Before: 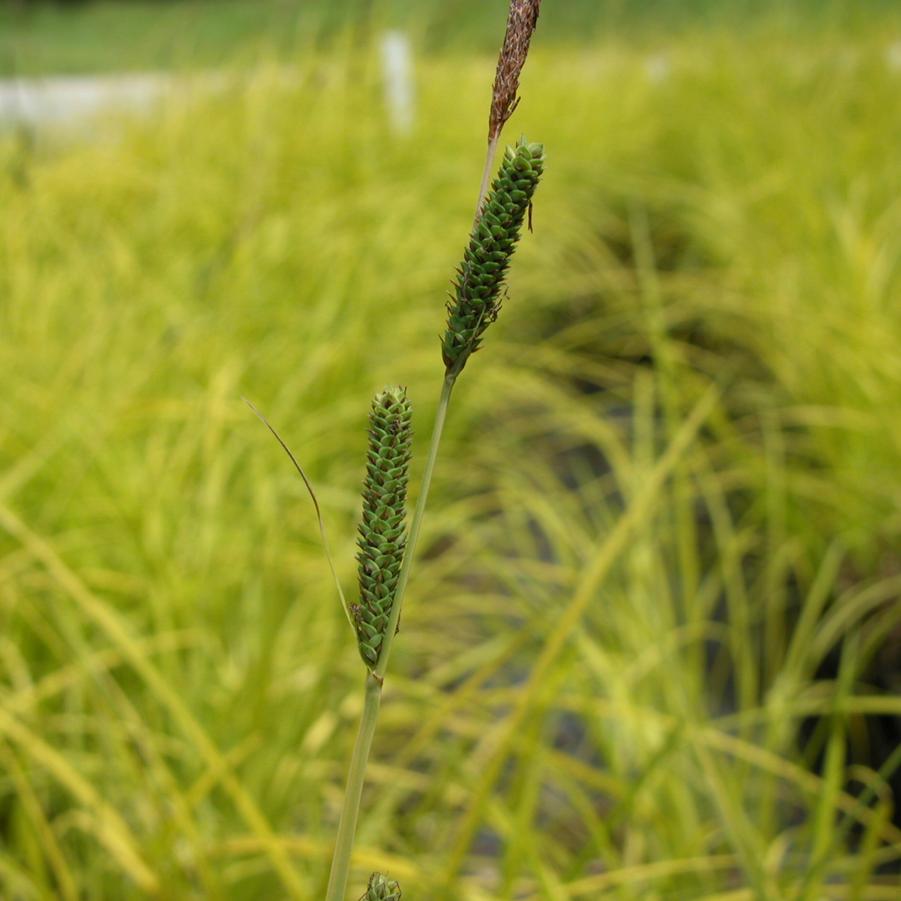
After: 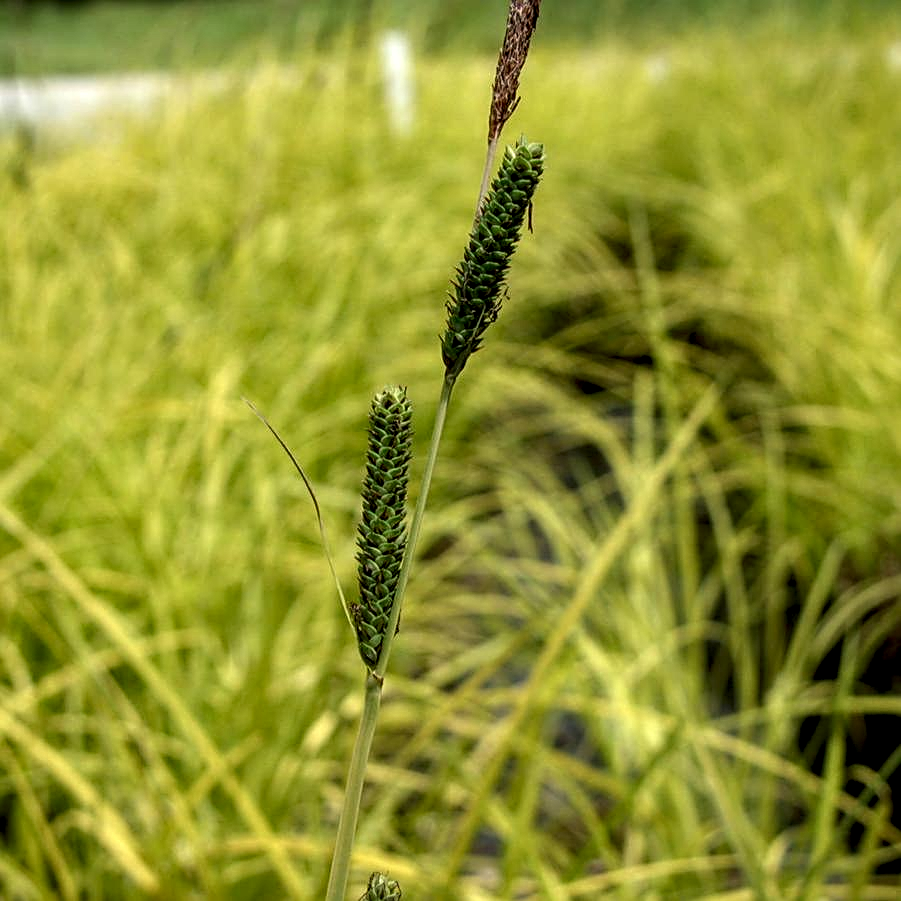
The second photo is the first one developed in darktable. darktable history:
local contrast: highlights 19%, detail 186%
sharpen: on, module defaults
